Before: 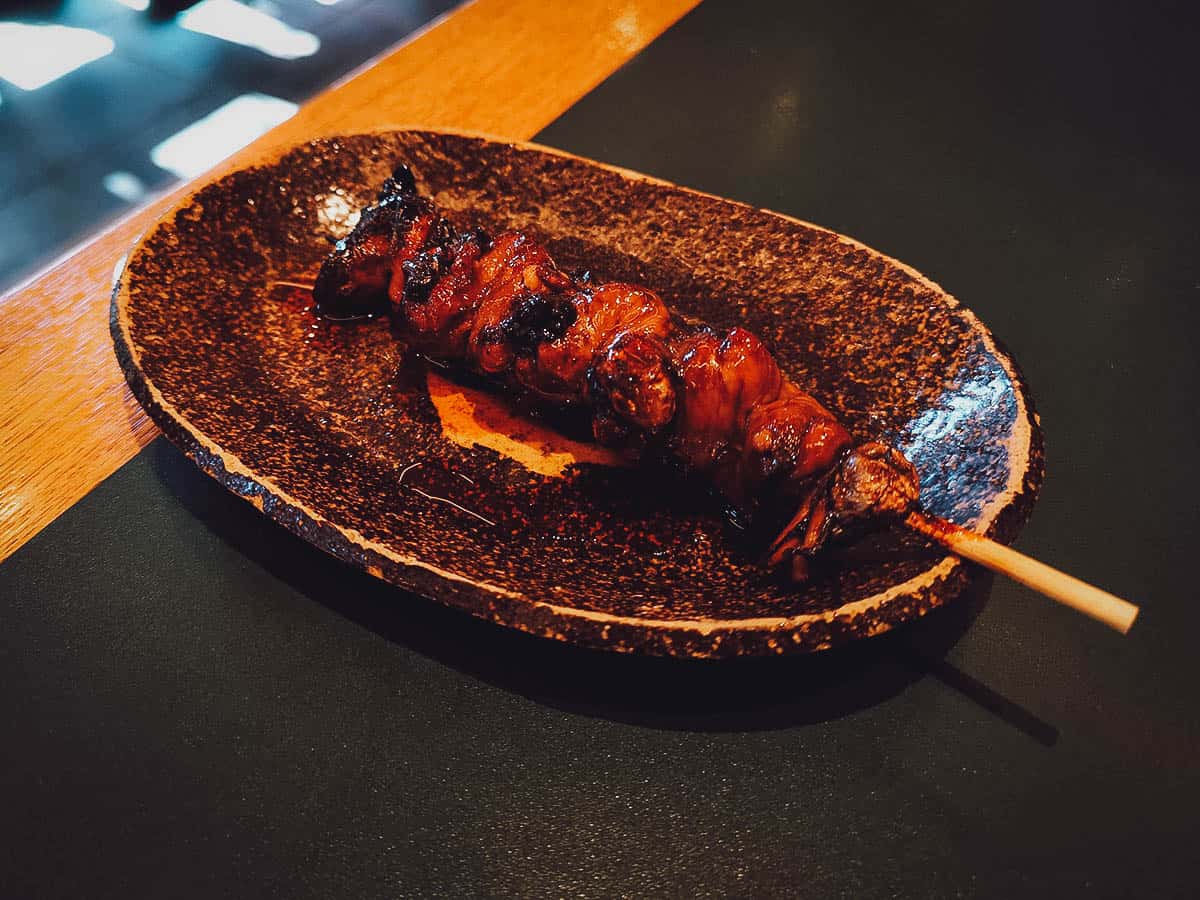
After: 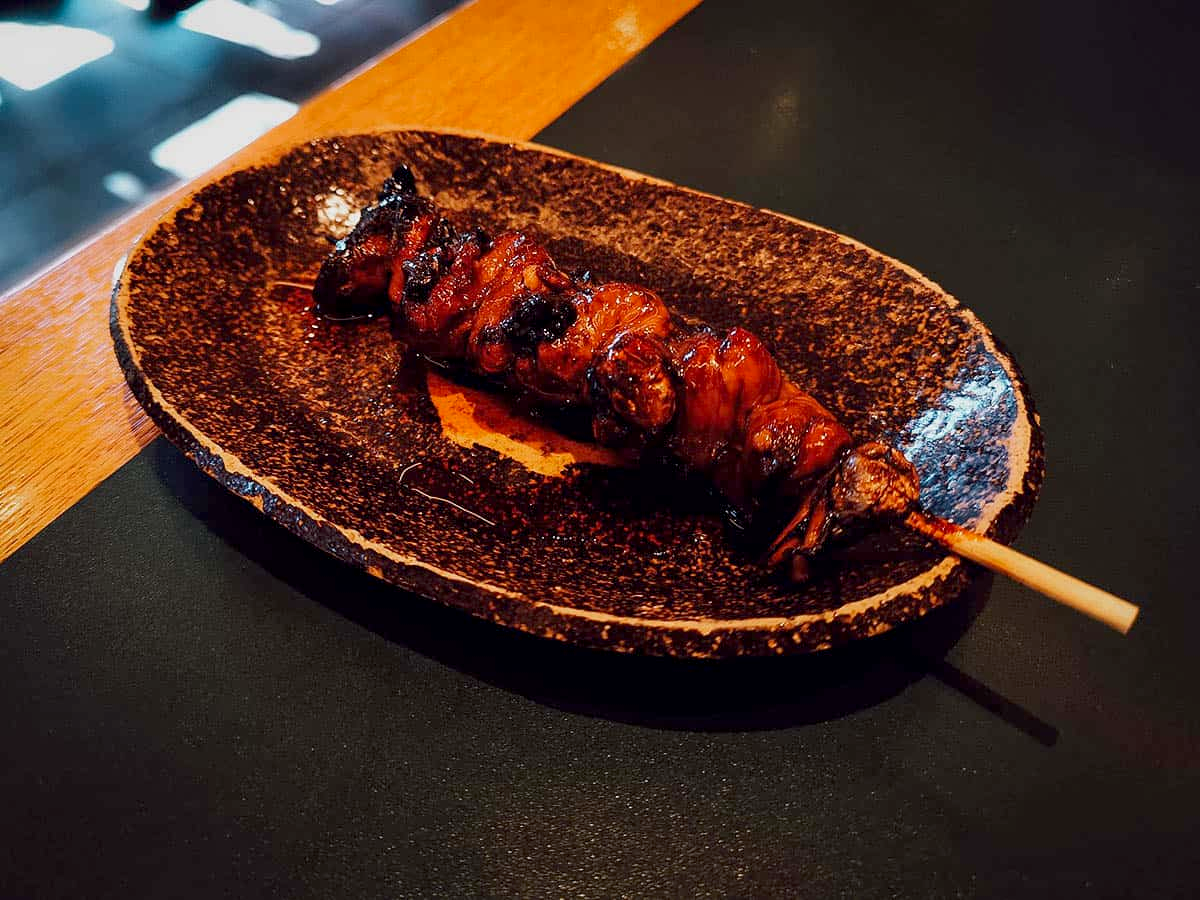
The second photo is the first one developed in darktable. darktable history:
exposure: black level correction 0.007, compensate exposure bias true, compensate highlight preservation false
